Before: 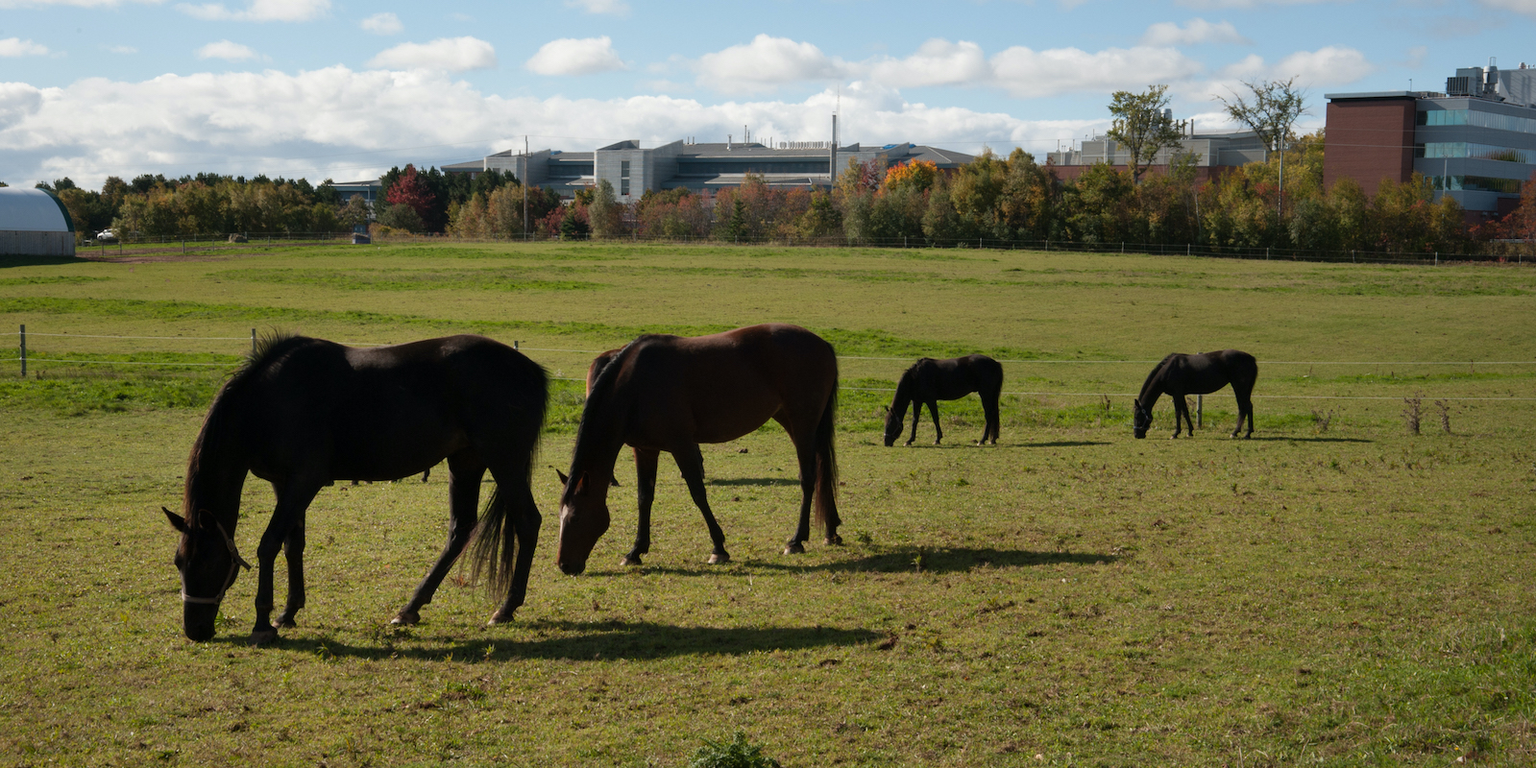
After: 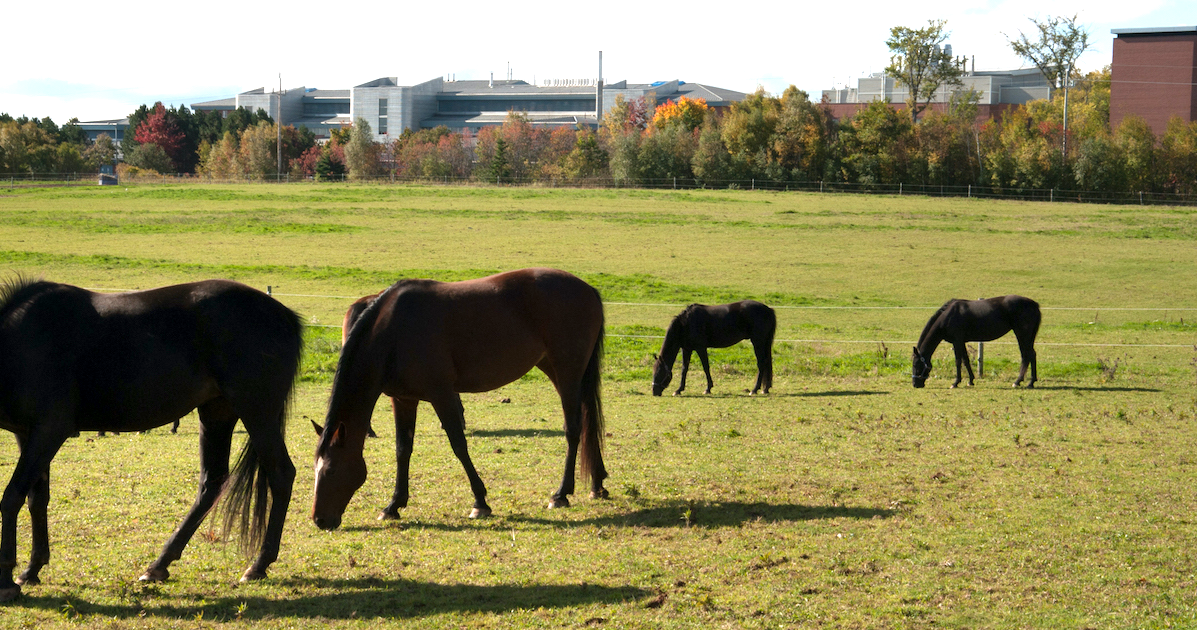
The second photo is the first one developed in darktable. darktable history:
crop: left 16.768%, top 8.653%, right 8.362%, bottom 12.485%
exposure: black level correction 0.001, exposure 0.5 EV, compensate exposure bias true, compensate highlight preservation false
